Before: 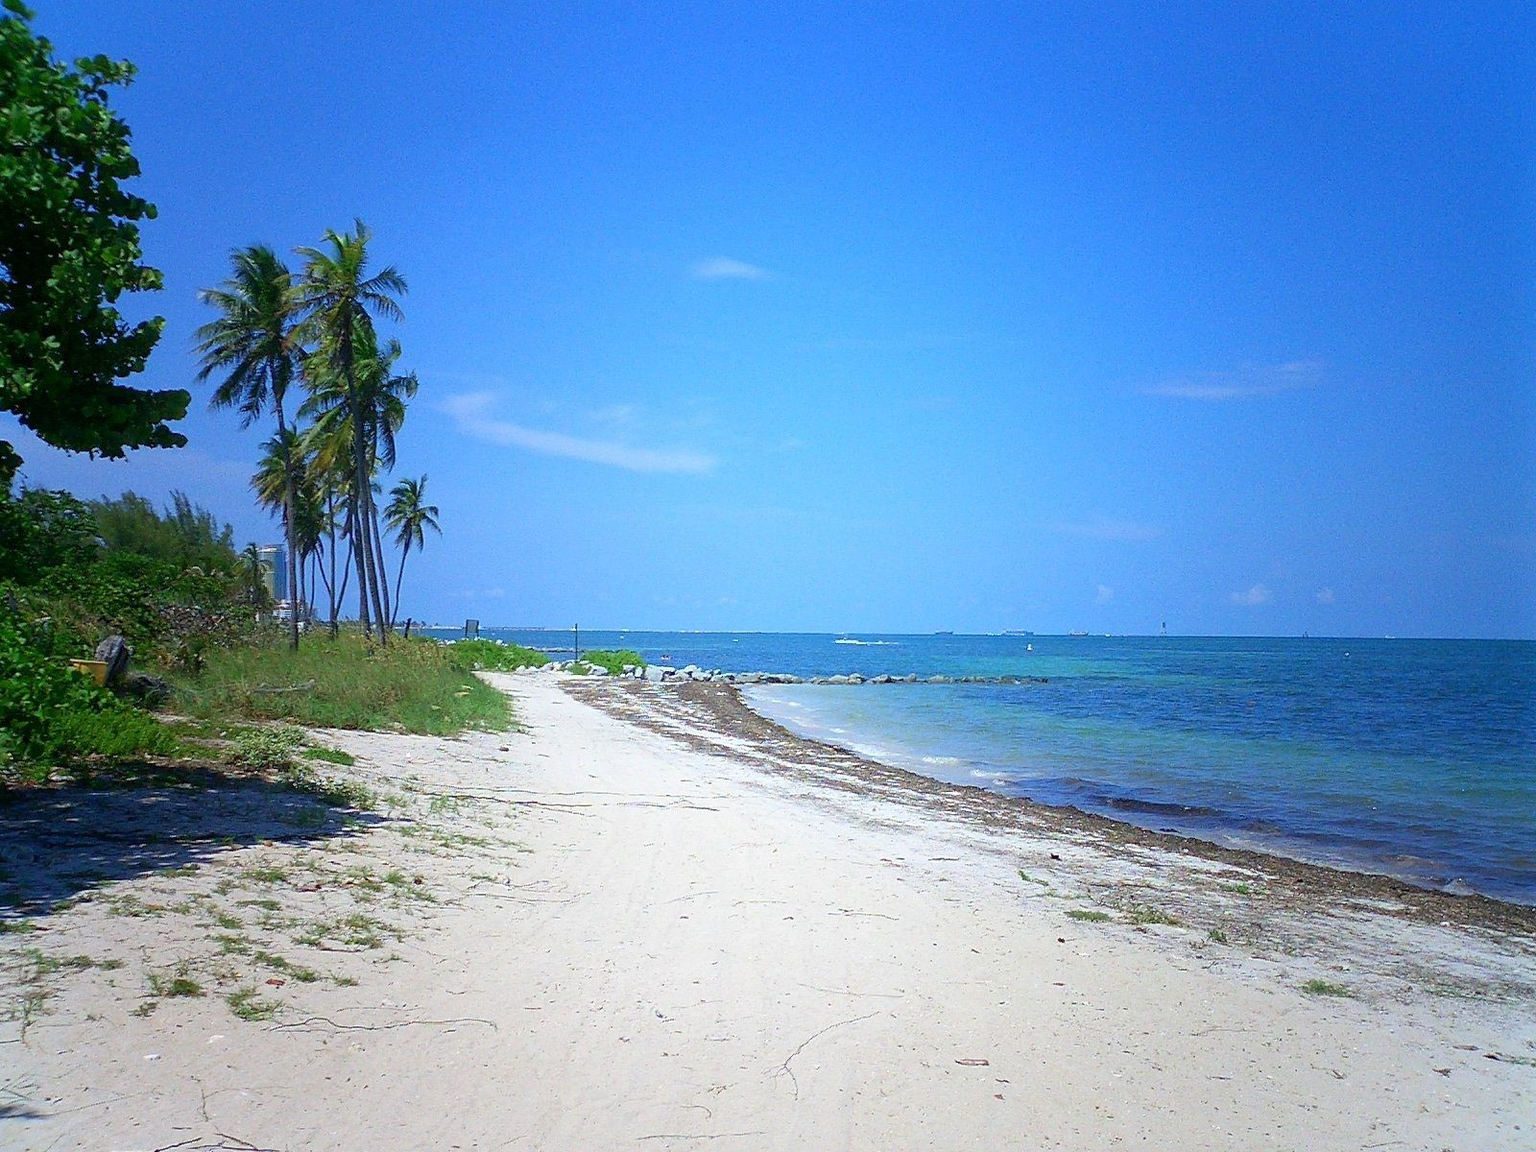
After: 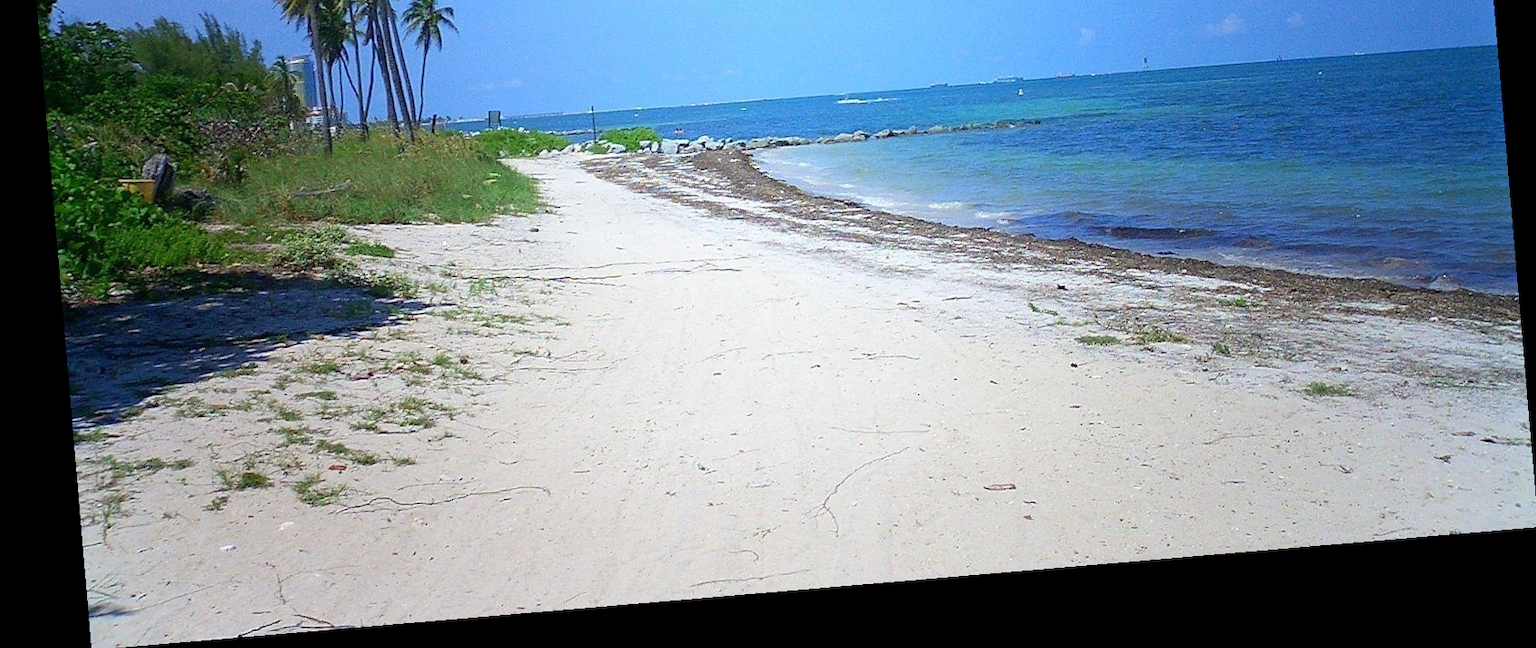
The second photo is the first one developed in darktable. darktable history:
crop and rotate: top 46.237%
rotate and perspective: rotation -4.86°, automatic cropping off
